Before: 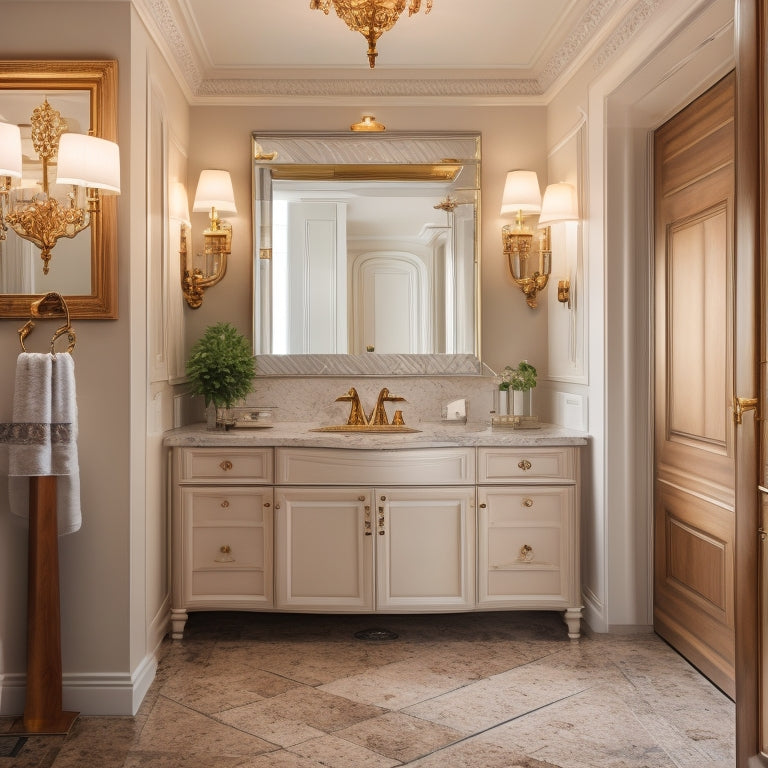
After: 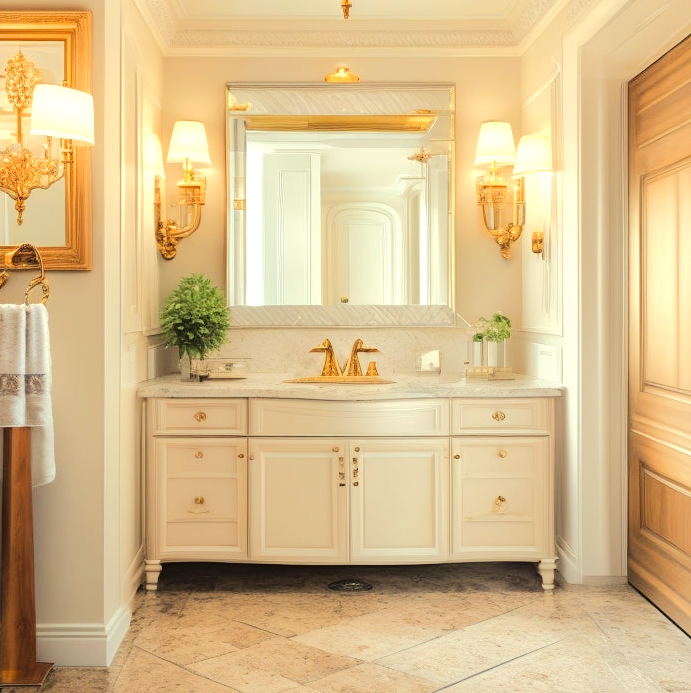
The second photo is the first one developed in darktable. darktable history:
color correction: highlights a* -5.64, highlights b* 11.02
crop: left 3.482%, top 6.385%, right 6.481%, bottom 3.299%
exposure: black level correction 0, exposure 0.499 EV, compensate highlight preservation false
tone equalizer: -7 EV 0.155 EV, -6 EV 0.638 EV, -5 EV 1.19 EV, -4 EV 1.3 EV, -3 EV 1.15 EV, -2 EV 0.6 EV, -1 EV 0.153 EV, edges refinement/feathering 500, mask exposure compensation -1.25 EV, preserve details no
